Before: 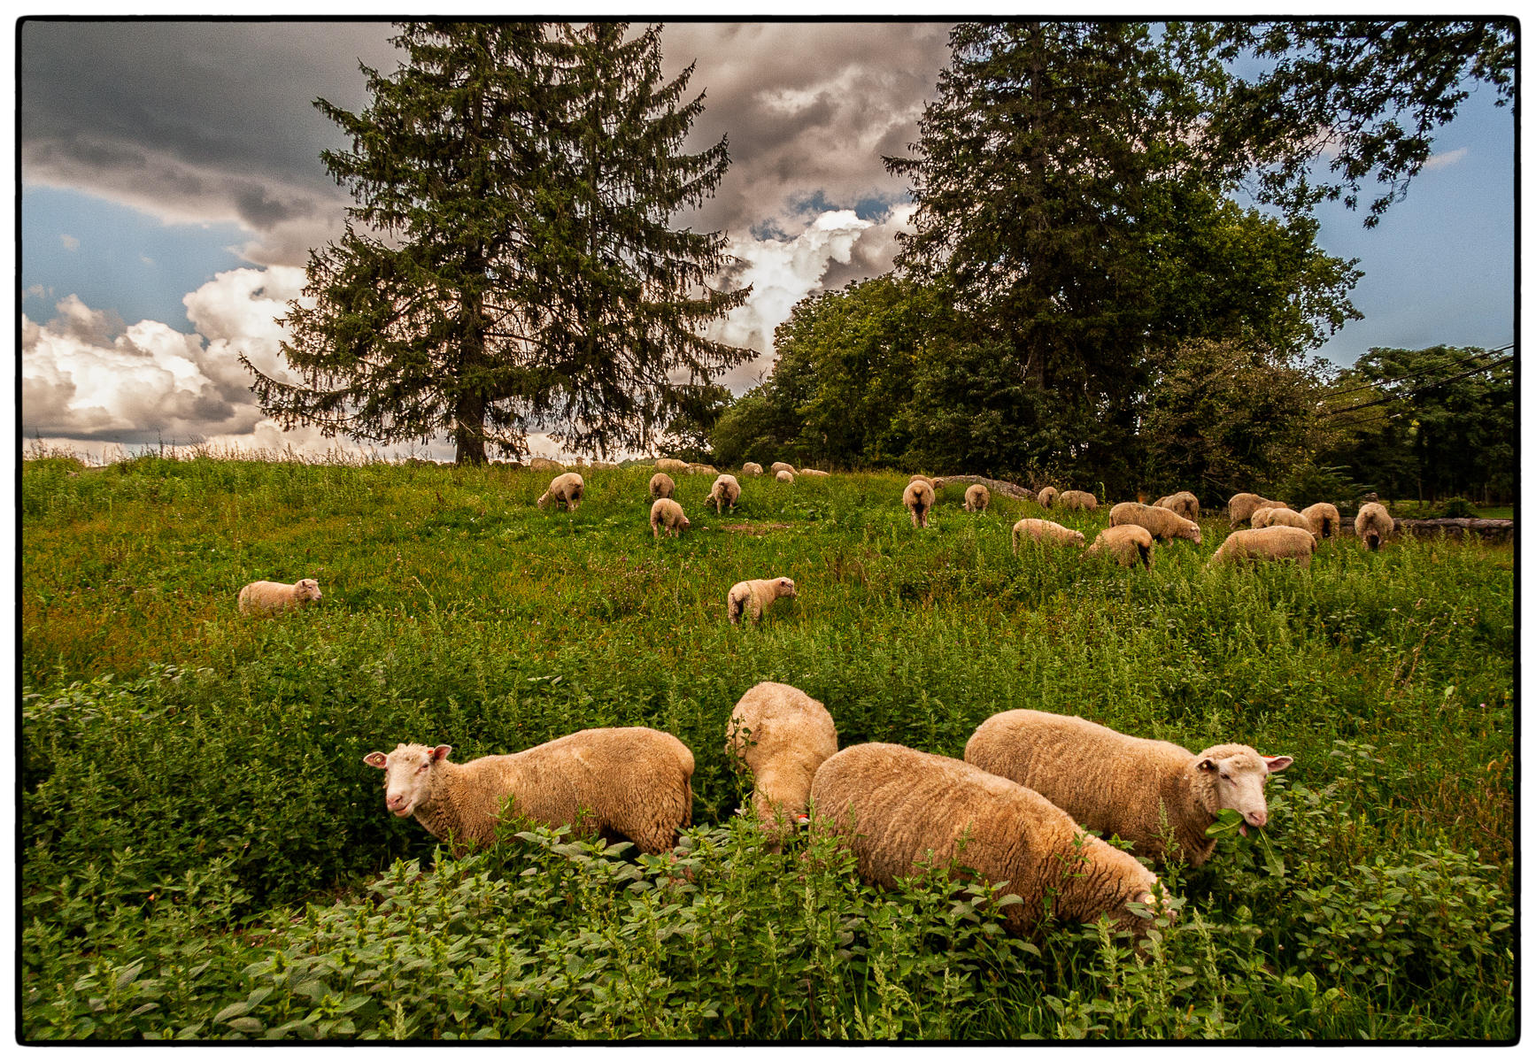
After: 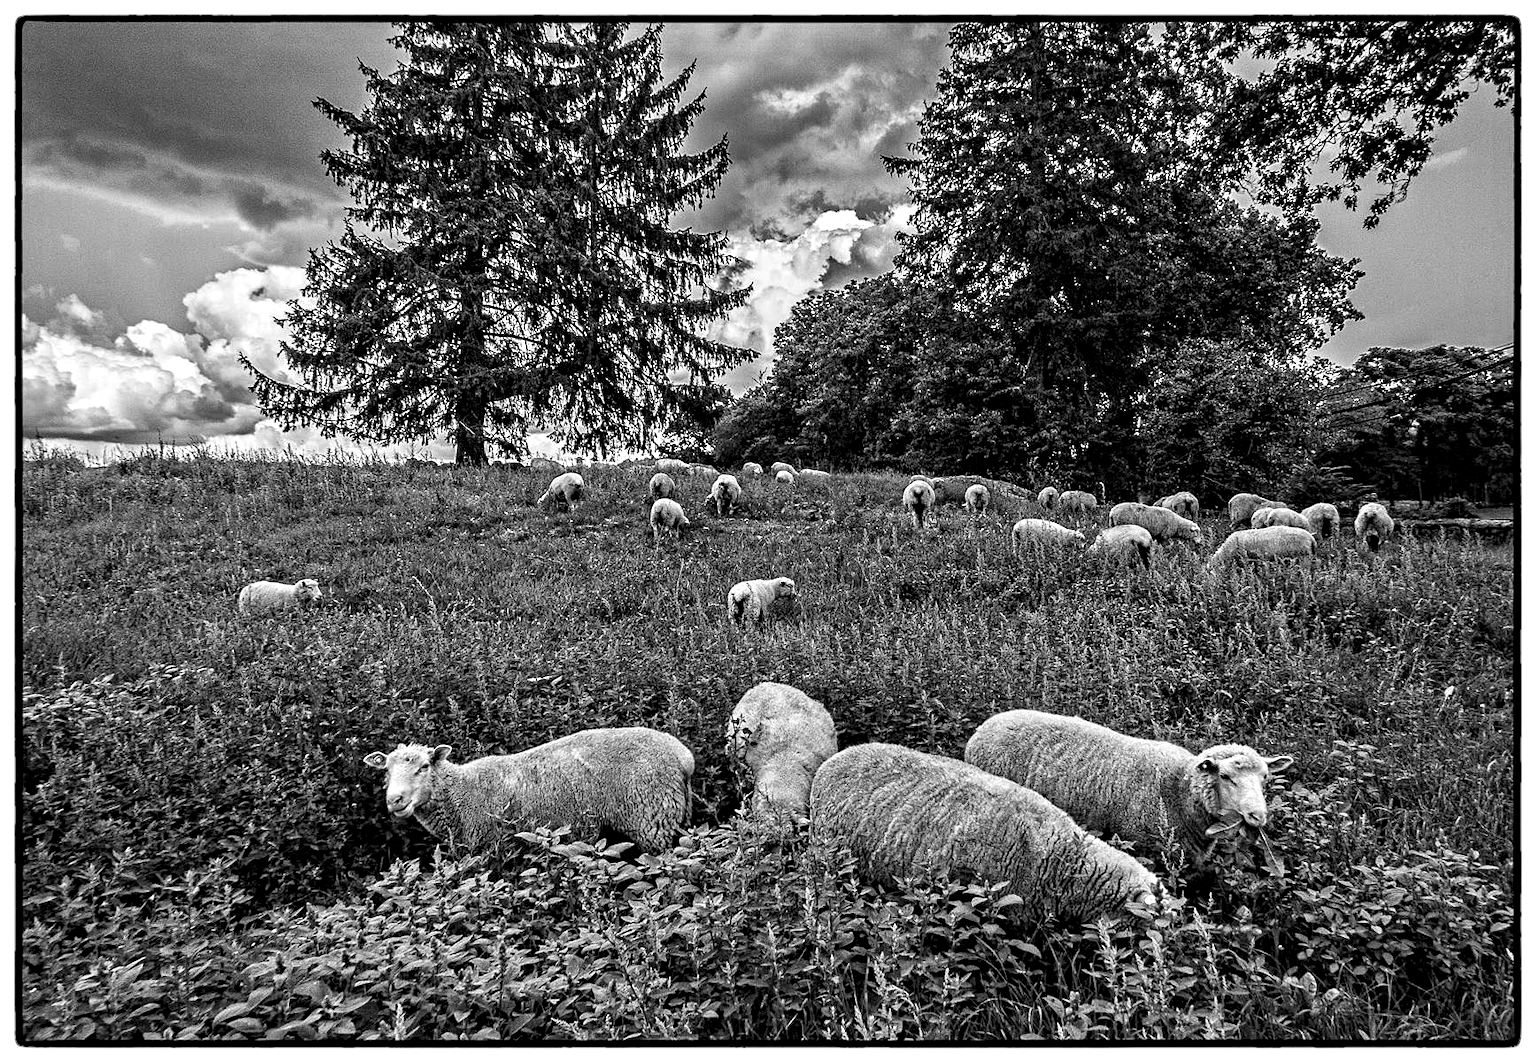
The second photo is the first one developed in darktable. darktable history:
contrast equalizer: octaves 7, y [[0.5, 0.542, 0.583, 0.625, 0.667, 0.708], [0.5 ×6], [0.5 ×6], [0 ×6], [0 ×6]]
monochrome: on, module defaults
